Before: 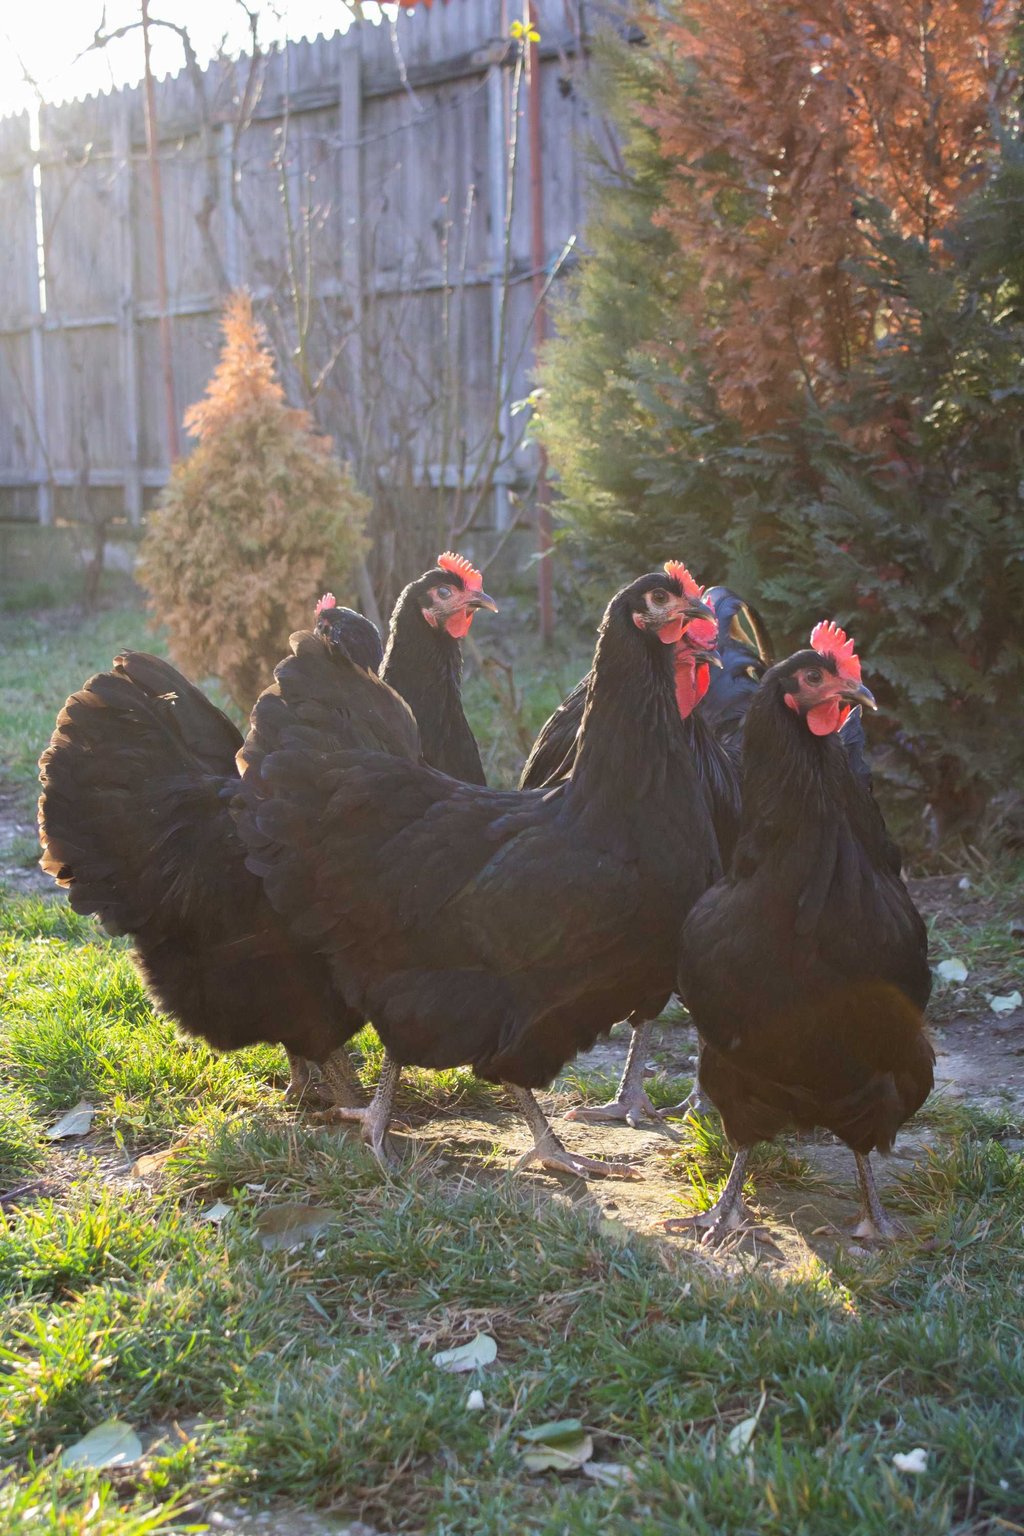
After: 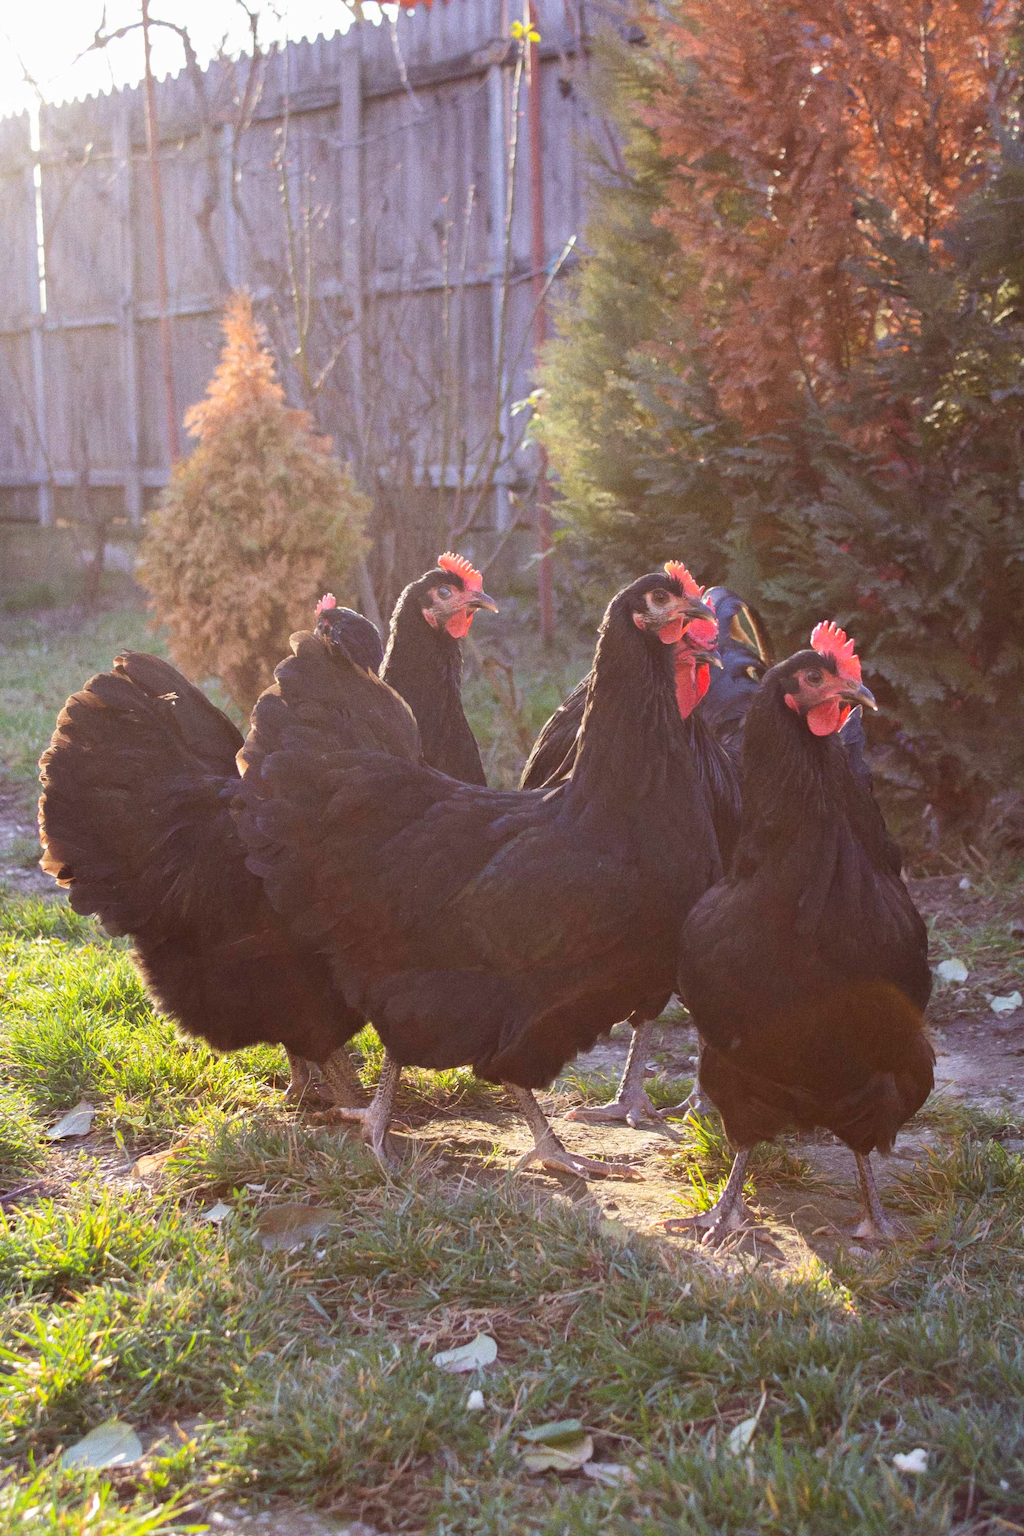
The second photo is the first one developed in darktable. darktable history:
grain: coarseness 0.09 ISO, strength 40%
rgb levels: mode RGB, independent channels, levels [[0, 0.474, 1], [0, 0.5, 1], [0, 0.5, 1]]
